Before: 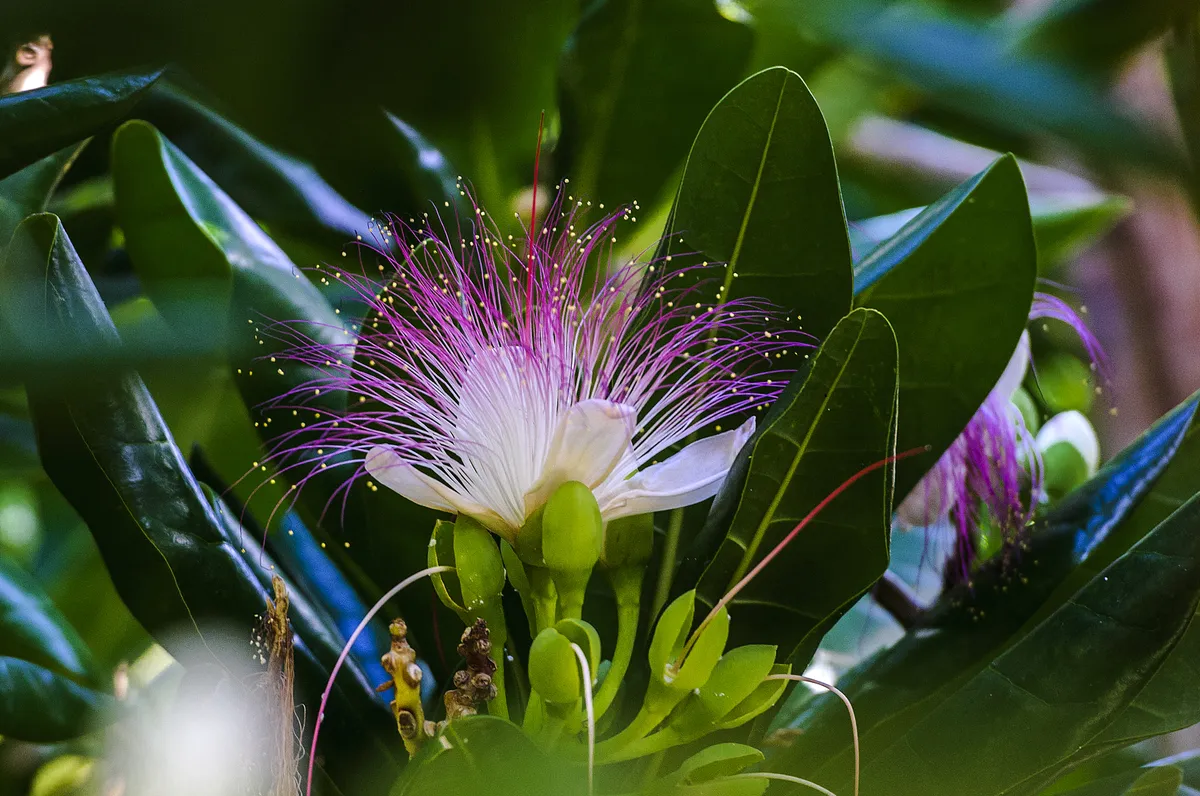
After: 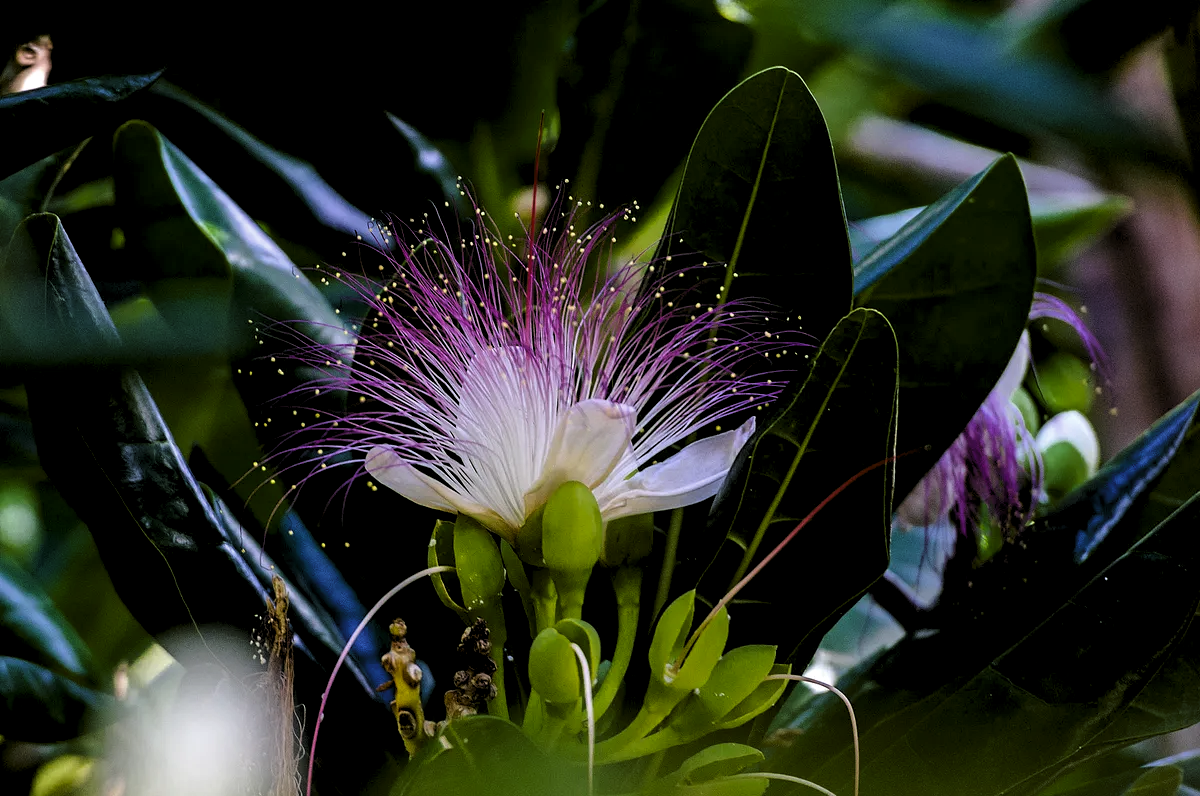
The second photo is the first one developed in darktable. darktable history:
exposure: black level correction 0.01, exposure 0.011 EV, compensate highlight preservation false
levels: levels [0.116, 0.574, 1]
